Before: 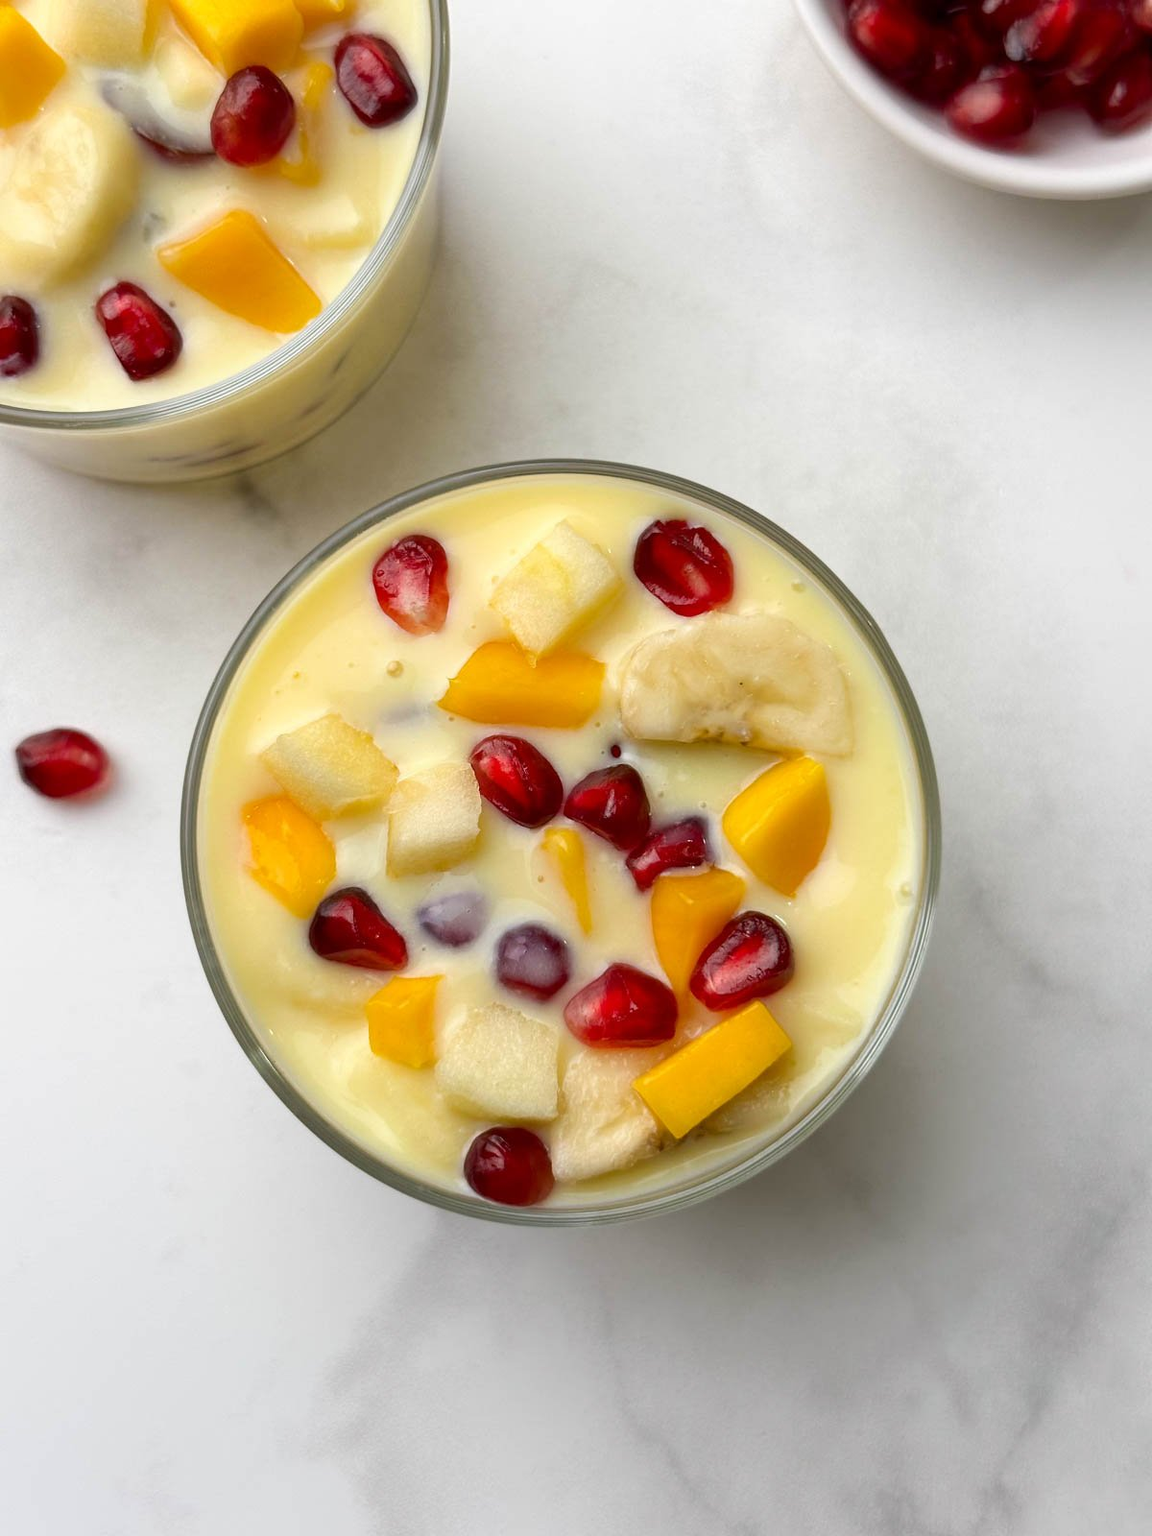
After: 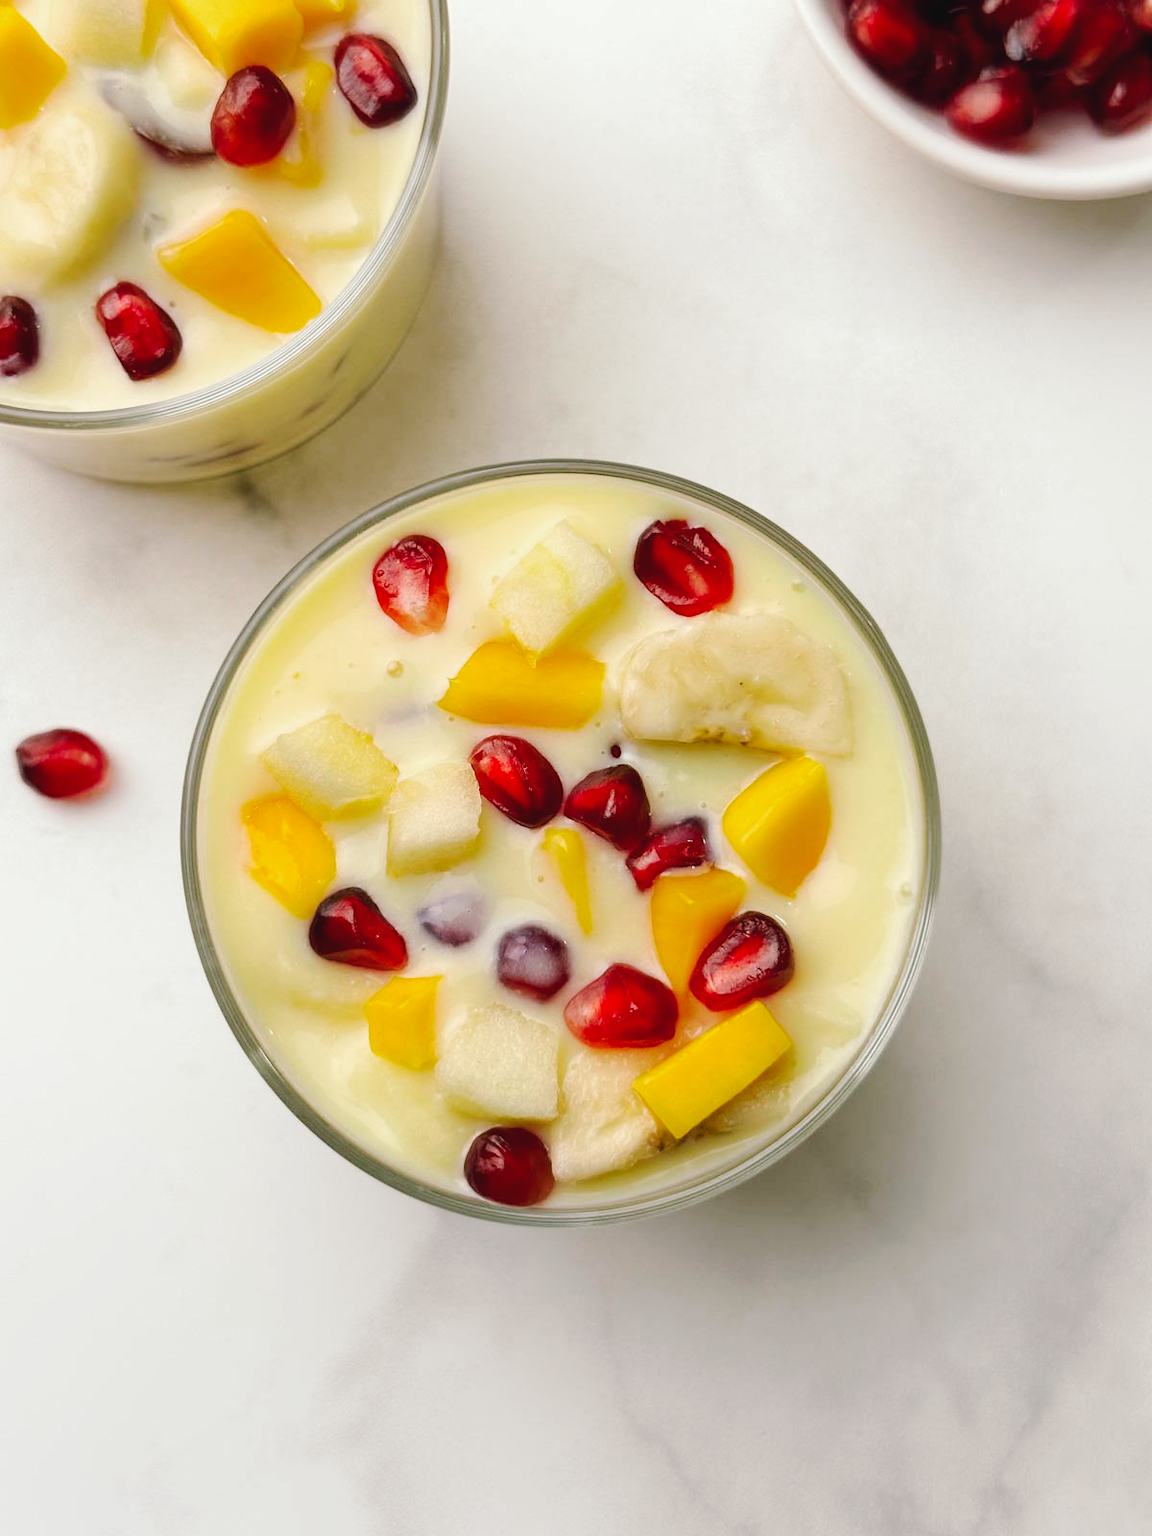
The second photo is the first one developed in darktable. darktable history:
tone curve: curves: ch0 [(0, 0) (0.003, 0.035) (0.011, 0.035) (0.025, 0.035) (0.044, 0.046) (0.069, 0.063) (0.1, 0.084) (0.136, 0.123) (0.177, 0.174) (0.224, 0.232) (0.277, 0.304) (0.335, 0.387) (0.399, 0.476) (0.468, 0.566) (0.543, 0.639) (0.623, 0.714) (0.709, 0.776) (0.801, 0.851) (0.898, 0.921) (1, 1)], preserve colors none
color look up table: target L [93.84, 87.82, 90.74, 68.76, 69.78, 61.98, 51.82, 45.43, 49.92, 32.5, 15.31, 200.3, 83.58, 78.63, 60.03, 62.49, 54.59, 53.93, 54.05, 48.56, 44.28, 43.33, 29.2, 20.45, 3.666, 96.34, 82.73, 75.78, 77.17, 68.89, 63.57, 63.04, 68.73, 48.62, 52.97, 47.94, 43.22, 45, 42.78, 17.36, 15.48, 20.48, 94.13, 89.73, 71.25, 65.99, 58.45, 51.03, 41.25], target a [-7.149, -26.47, -39.79, -26.56, -48.97, -56.29, -19.46, -36.41, -15.63, -25.18, -12.34, 0, 12.47, 10.46, 50.28, 37.23, 62.72, 71.63, -1.719, 75.21, 33.55, 28.87, 3.531, 34.45, 11.68, 1.667, 25.21, 32.82, 14.22, 16.72, 60.58, 62.08, 38.07, 42.85, 5.93, 60.97, 15.43, 45.25, 27.35, 4.081, 26.15, 28.08, -18.16, -33.61, -3.795, -26.01, -32.3, -4.459, -9.219], target b [35.84, 59.9, 14.91, 28.99, 28.99, 53.73, 48.12, 41, 12.98, 31.53, 20.14, 0, 17.53, 78.68, 63, 40.39, 49.06, 24.03, 36.85, 58.36, 46.48, 15.19, 14.82, 27.38, 0.303, -1.62, -18.68, 2.648, -31.25, 0.953, -10.25, -28.75, -42.92, -2.01, -50.64, -13.04, -10.35, -49.37, -68.33, -27.26, -19.16, -57.19, -0.272, -11.27, -20.28, -21.33, 4.749, -7.456, -30.19], num patches 49
